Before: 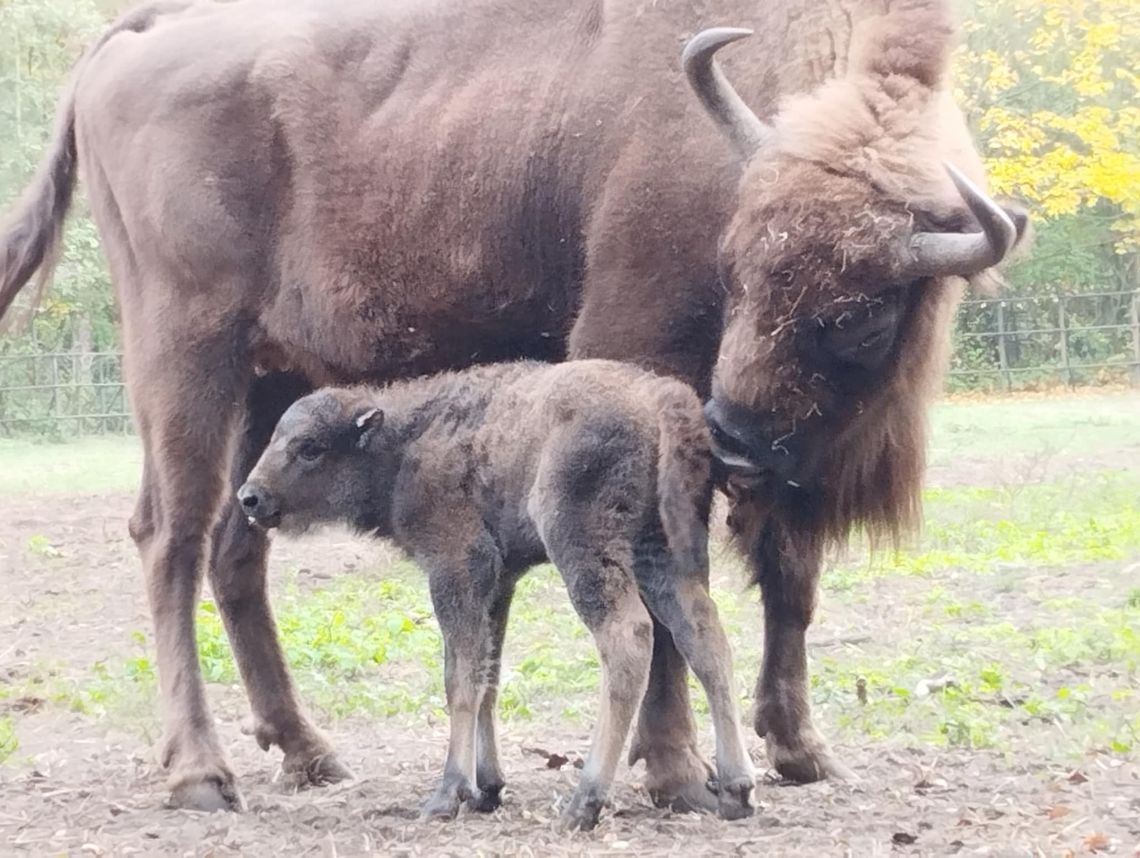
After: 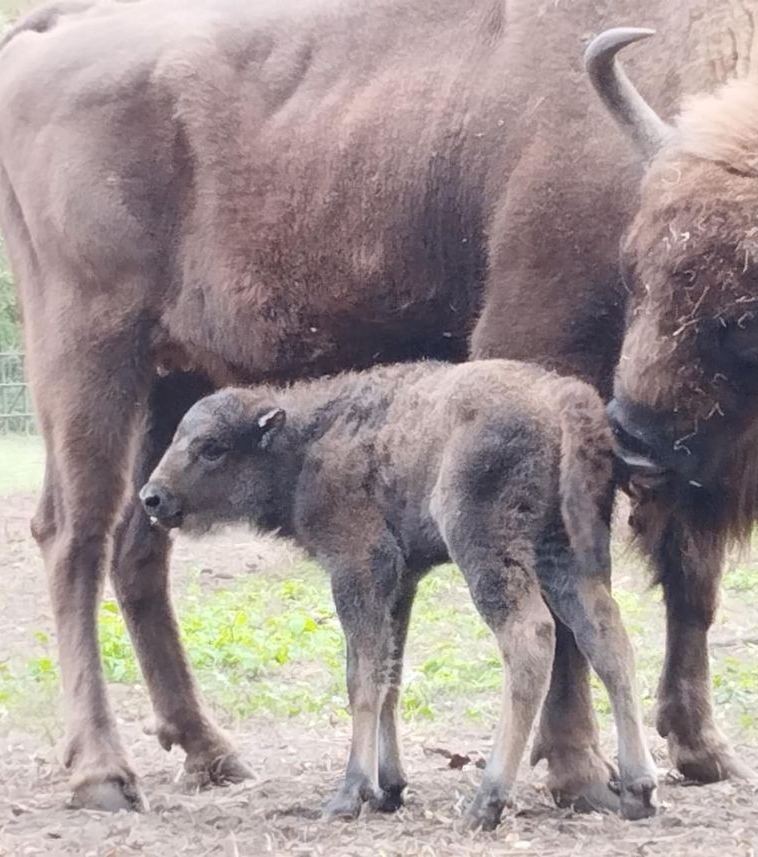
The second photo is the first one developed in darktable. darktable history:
crop and rotate: left 8.622%, right 24.843%
